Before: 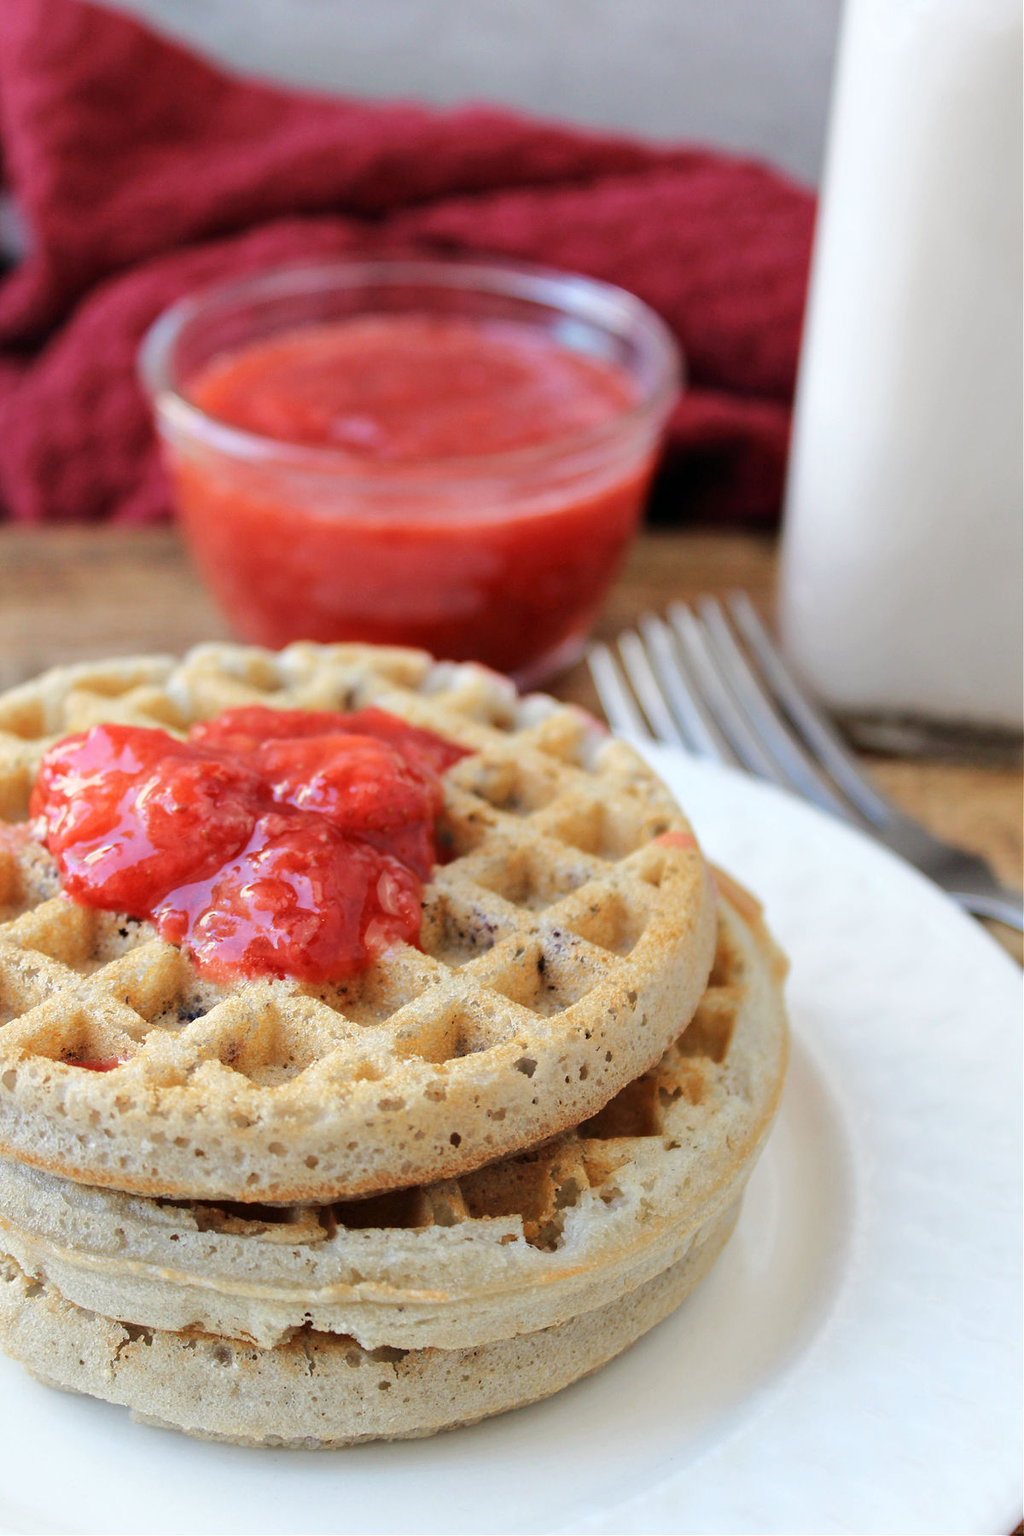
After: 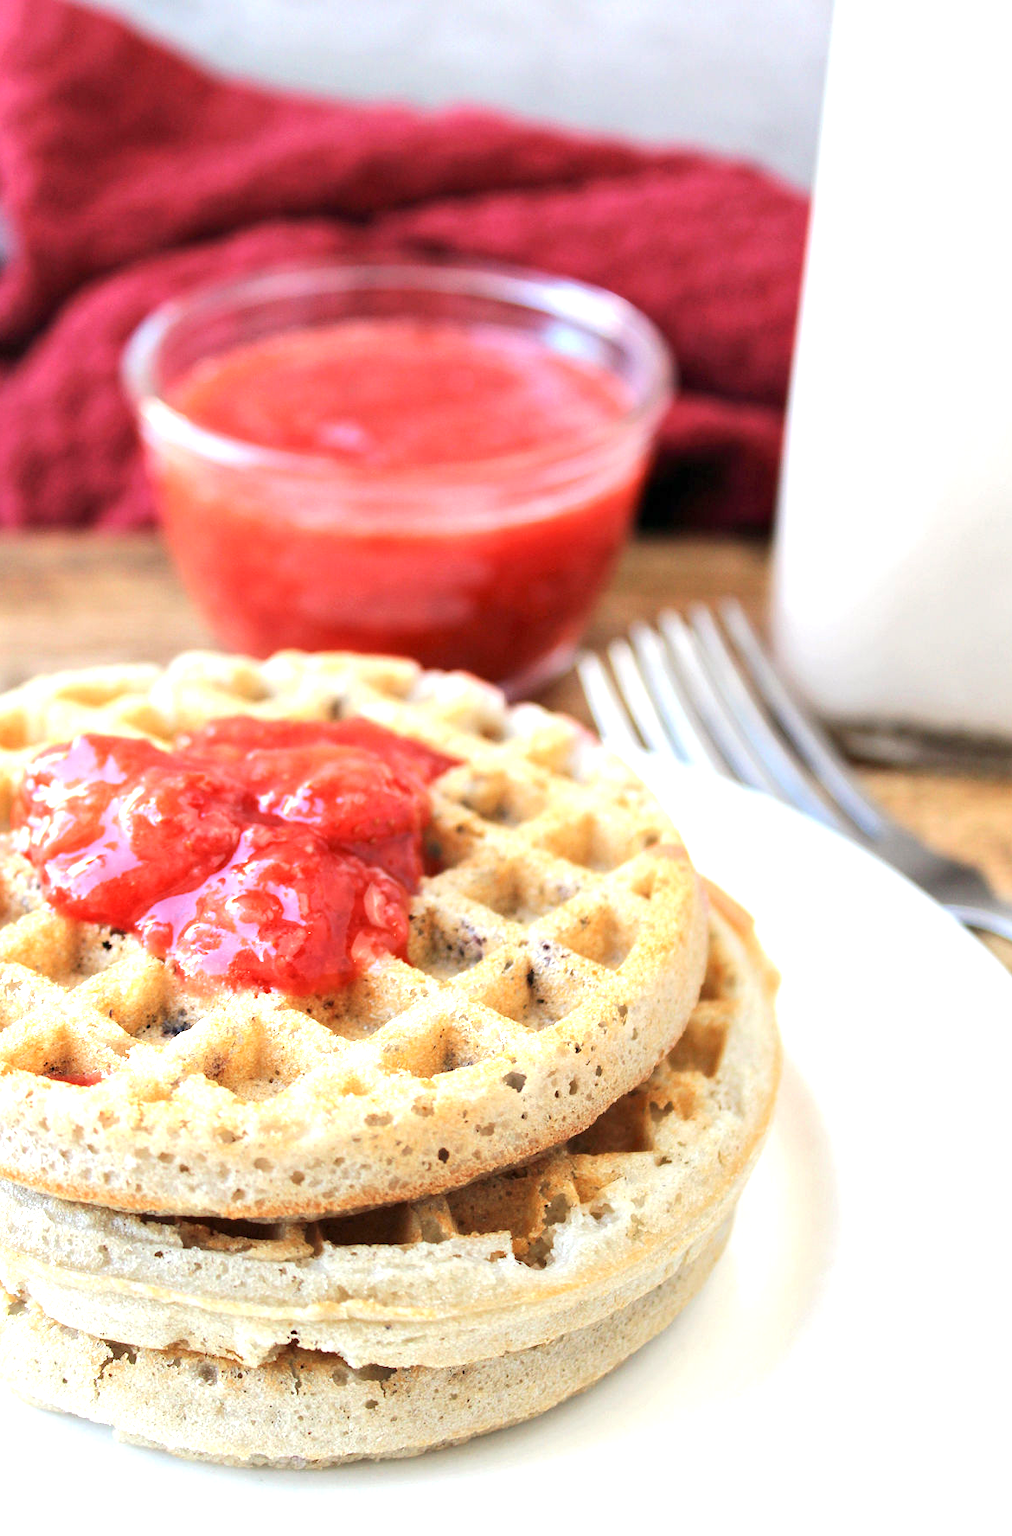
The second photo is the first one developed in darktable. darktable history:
exposure: exposure 0.999 EV, compensate highlight preservation false
crop and rotate: left 1.774%, right 0.633%, bottom 1.28%
